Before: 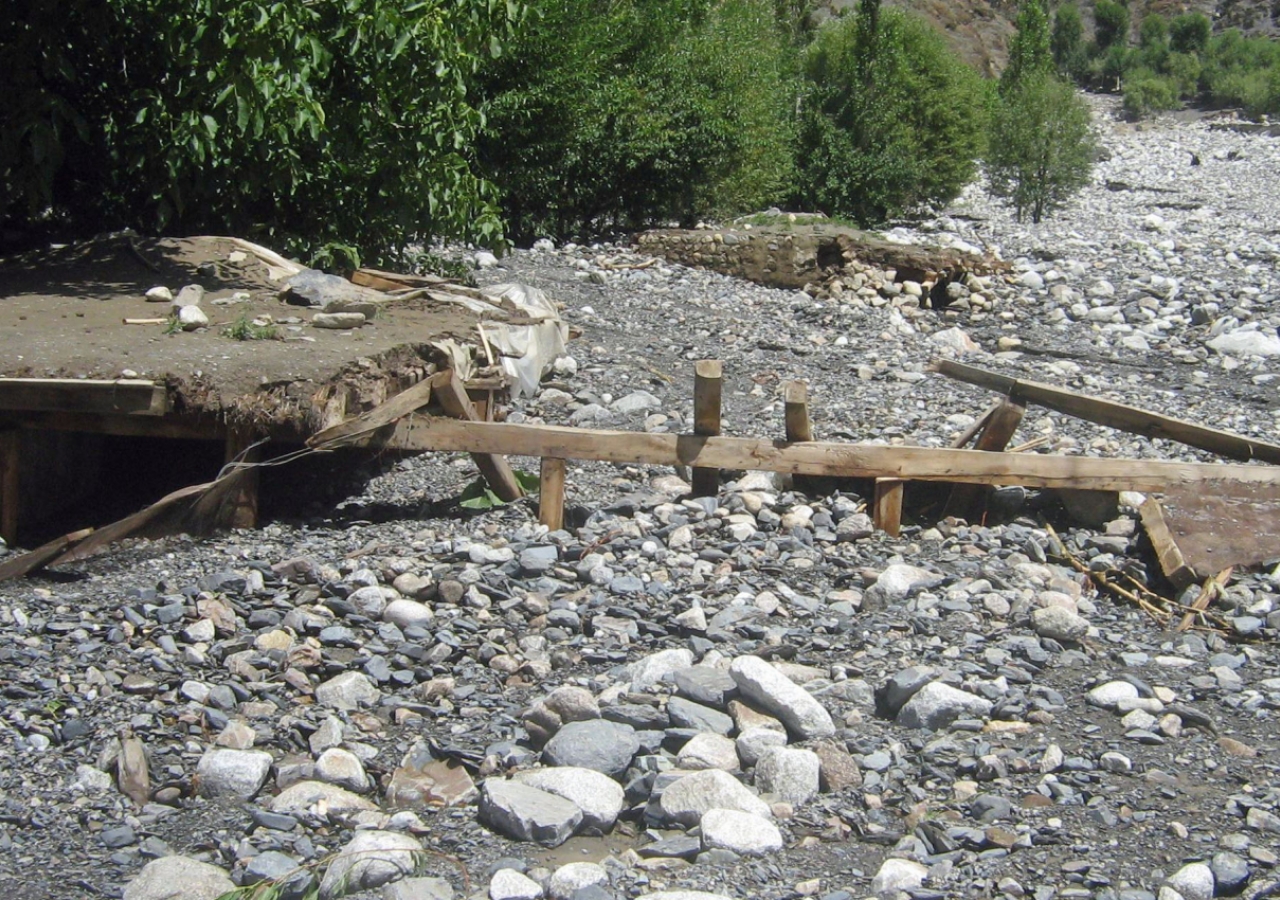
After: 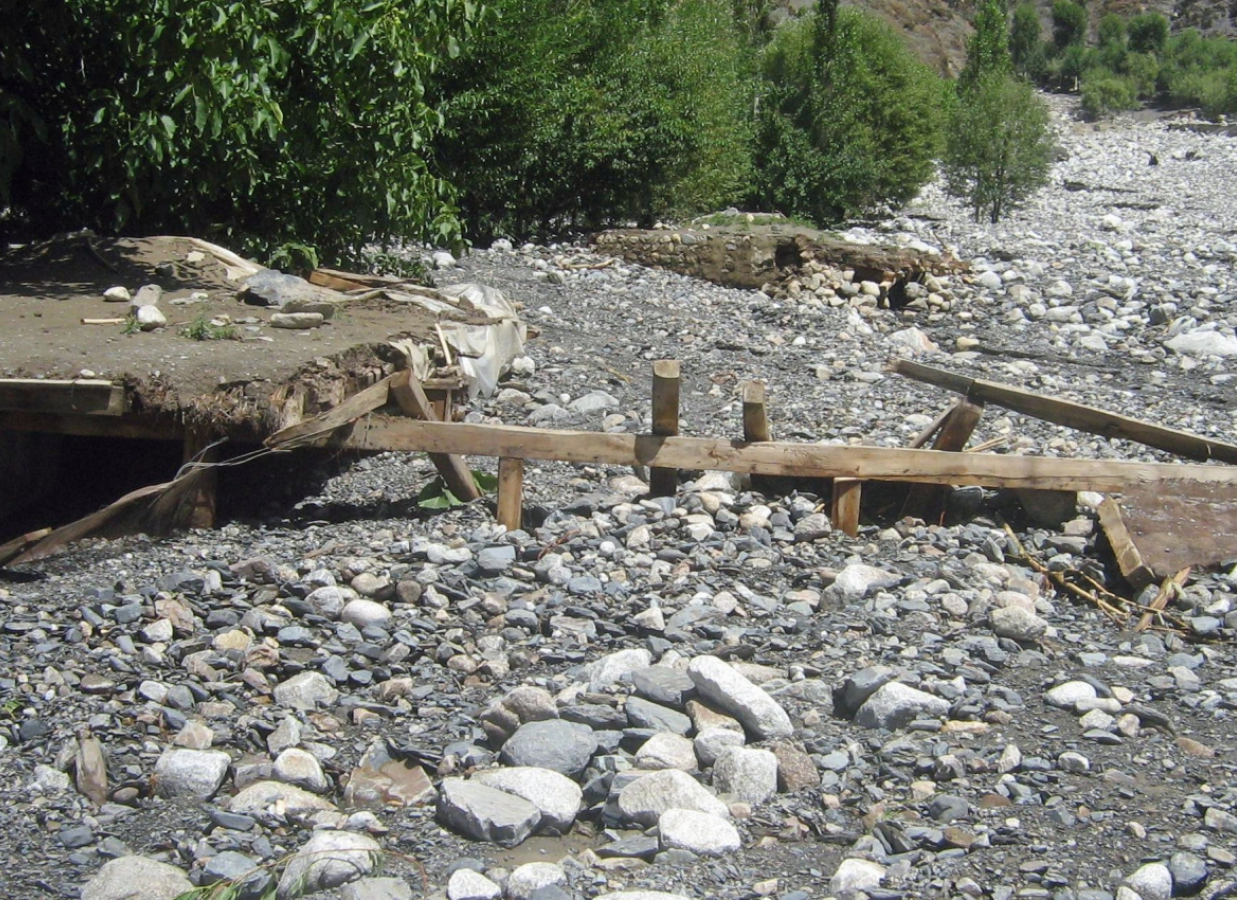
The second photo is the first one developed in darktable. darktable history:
crop and rotate: left 3.356%
